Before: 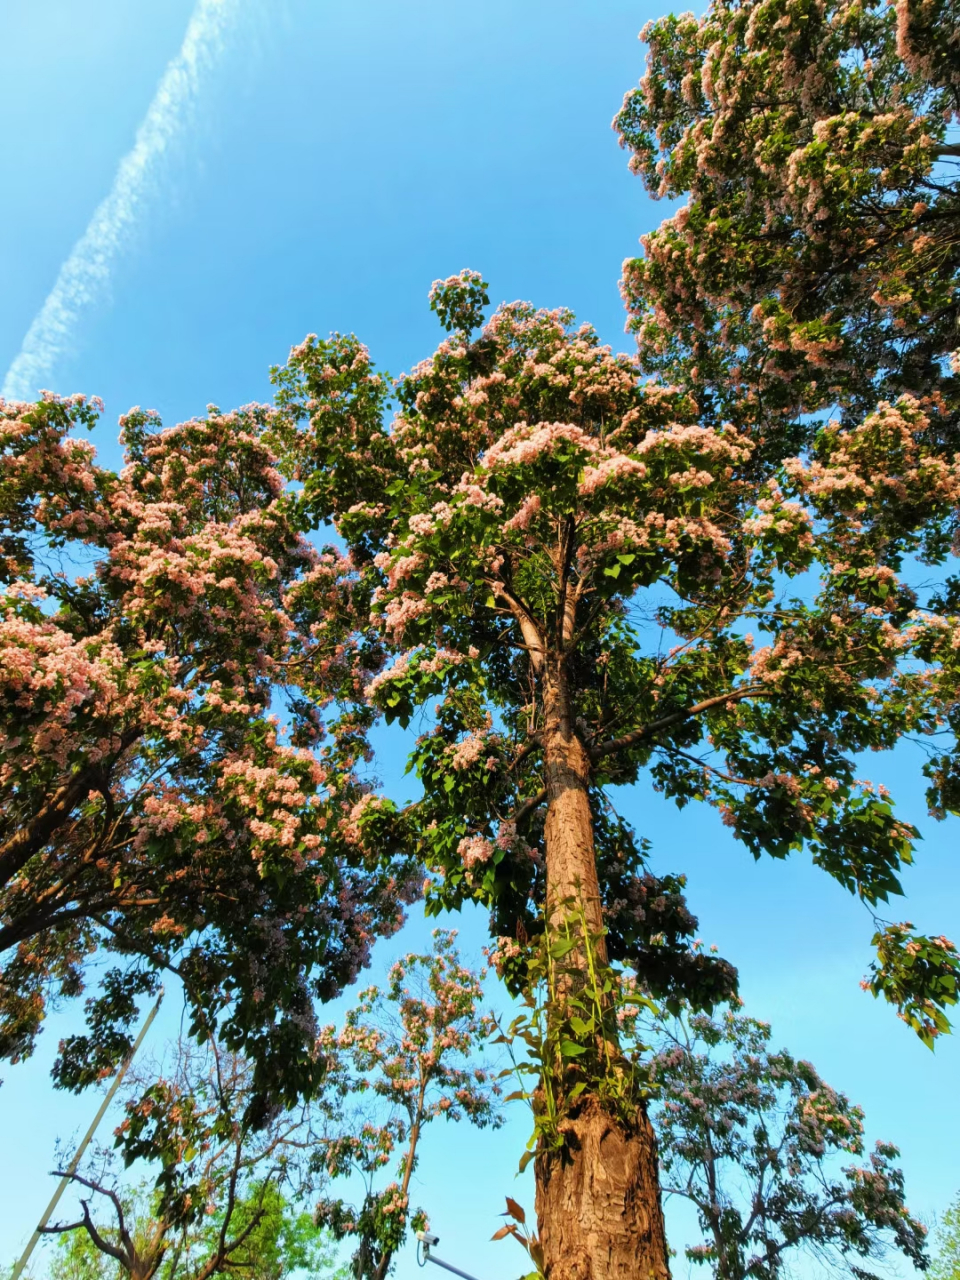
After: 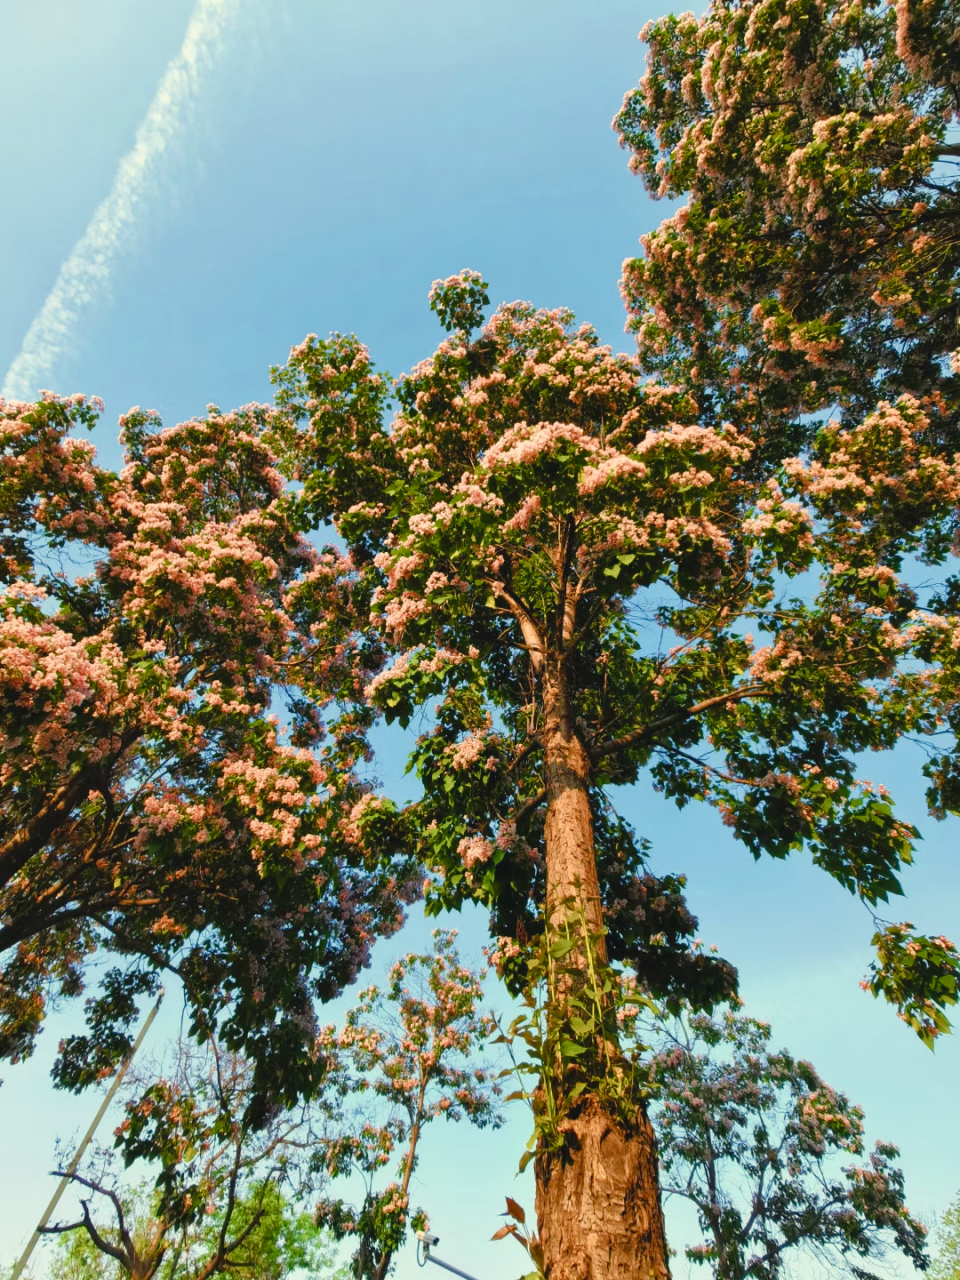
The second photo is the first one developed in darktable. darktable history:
color balance rgb: shadows lift › chroma 2%, shadows lift › hue 250°, power › hue 326.4°, highlights gain › chroma 2%, highlights gain › hue 64.8°, global offset › luminance 0.5%, global offset › hue 58.8°, perceptual saturation grading › highlights -25%, perceptual saturation grading › shadows 30%, global vibrance 15%
color calibration: x 0.329, y 0.345, temperature 5633 K
white balance: emerald 1
